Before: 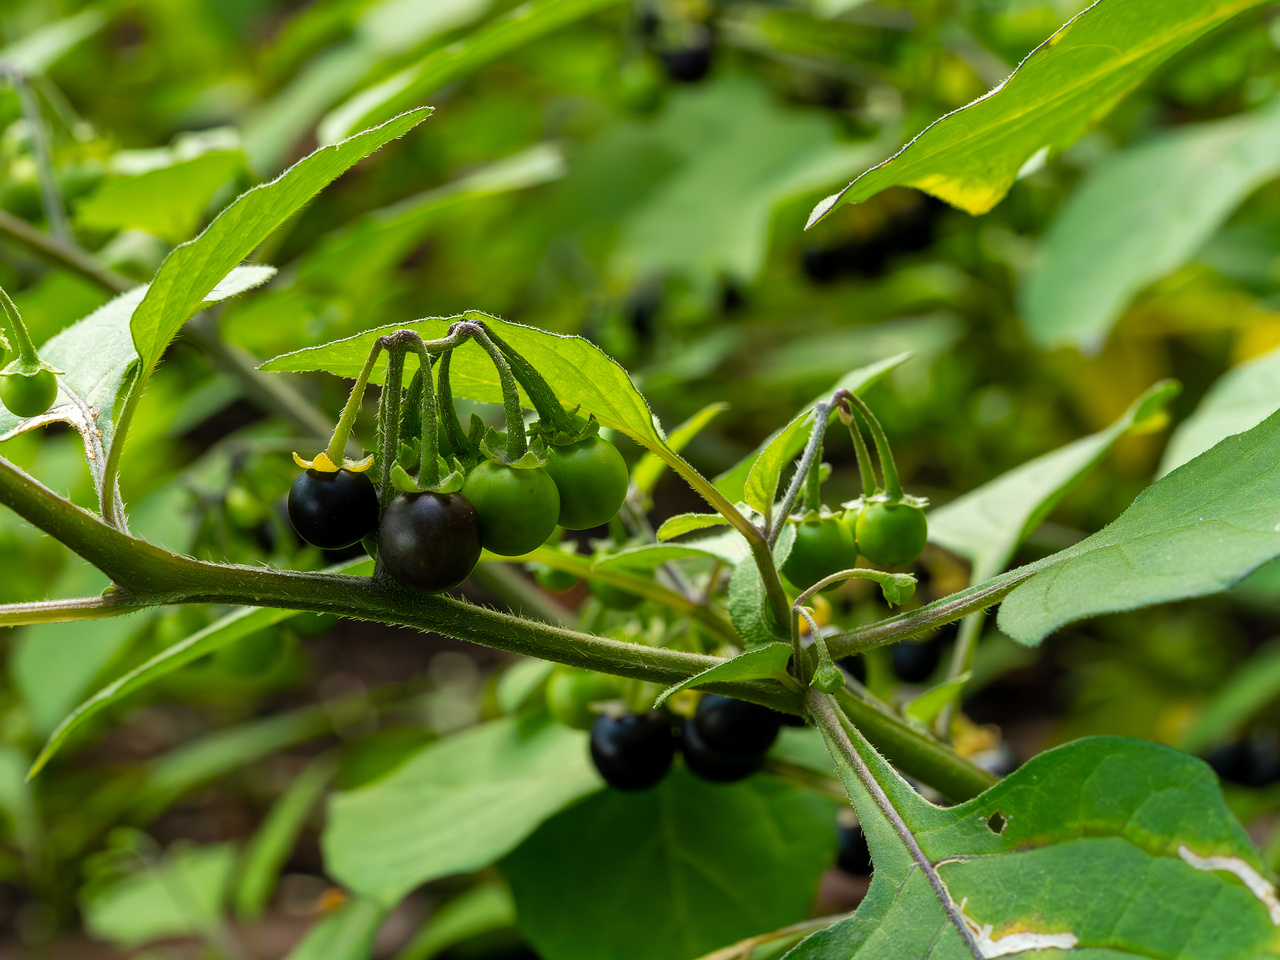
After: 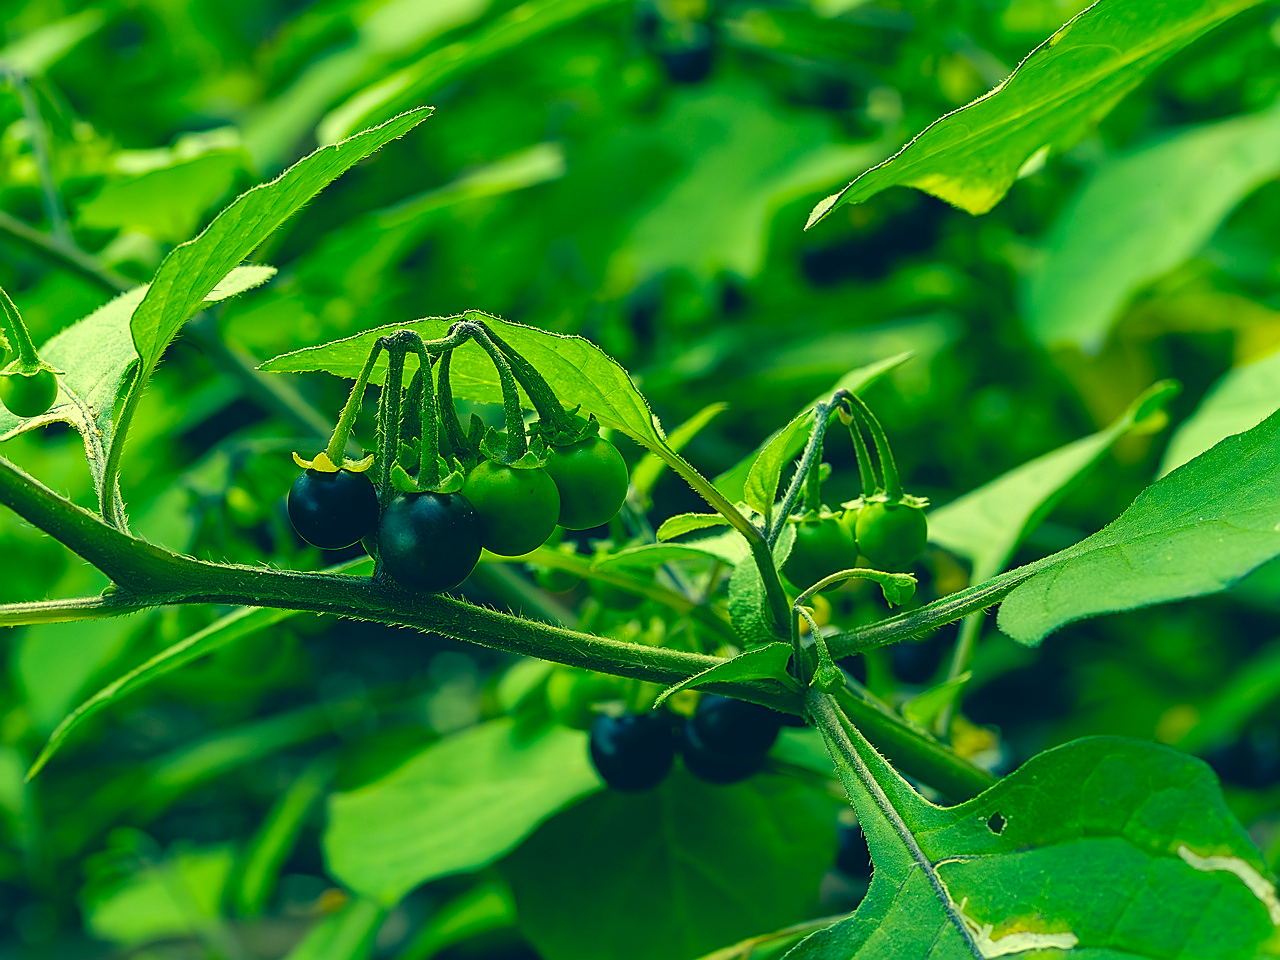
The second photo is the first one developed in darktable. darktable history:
sharpen: radius 1.4, amount 1.25, threshold 0.7
color correction: highlights a* -15.58, highlights b* 40, shadows a* -40, shadows b* -26.18
shadows and highlights: shadows 25, highlights -25
